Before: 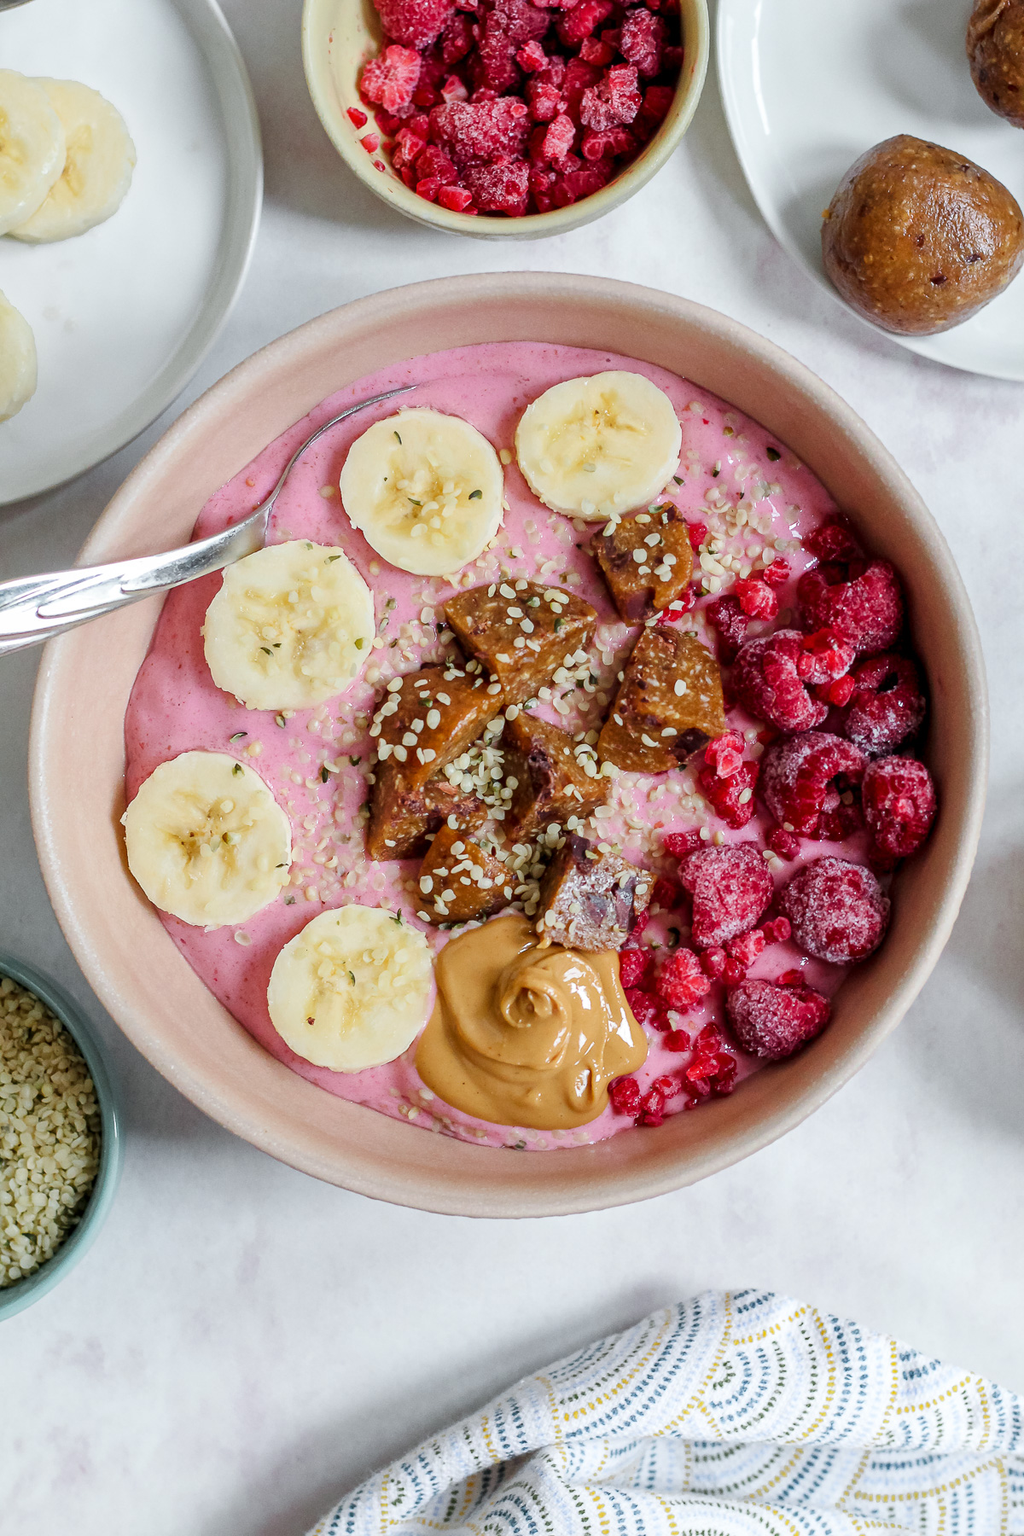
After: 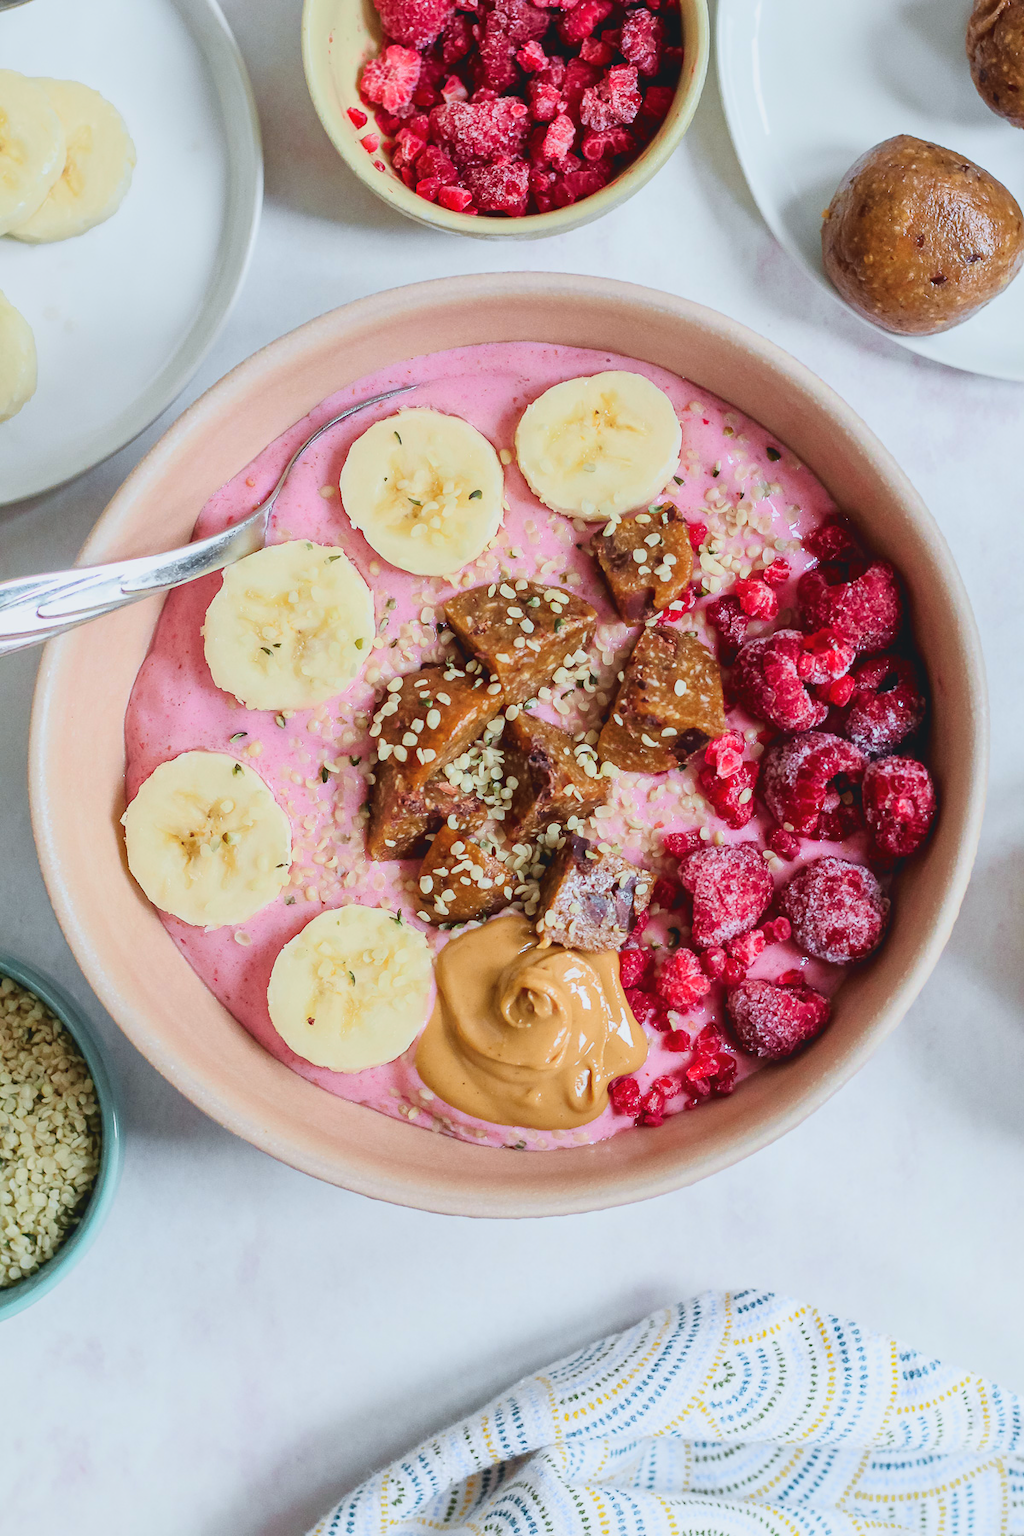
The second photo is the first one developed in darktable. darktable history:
tone curve: curves: ch0 [(0, 0.047) (0.15, 0.127) (0.46, 0.466) (0.751, 0.788) (1, 0.961)]; ch1 [(0, 0) (0.43, 0.408) (0.476, 0.469) (0.505, 0.501) (0.553, 0.557) (0.592, 0.58) (0.631, 0.625) (1, 1)]; ch2 [(0, 0) (0.505, 0.495) (0.55, 0.557) (0.583, 0.573) (1, 1)], color space Lab, independent channels, preserve colors none
contrast brightness saturation: contrast -0.1, brightness 0.05, saturation 0.08
